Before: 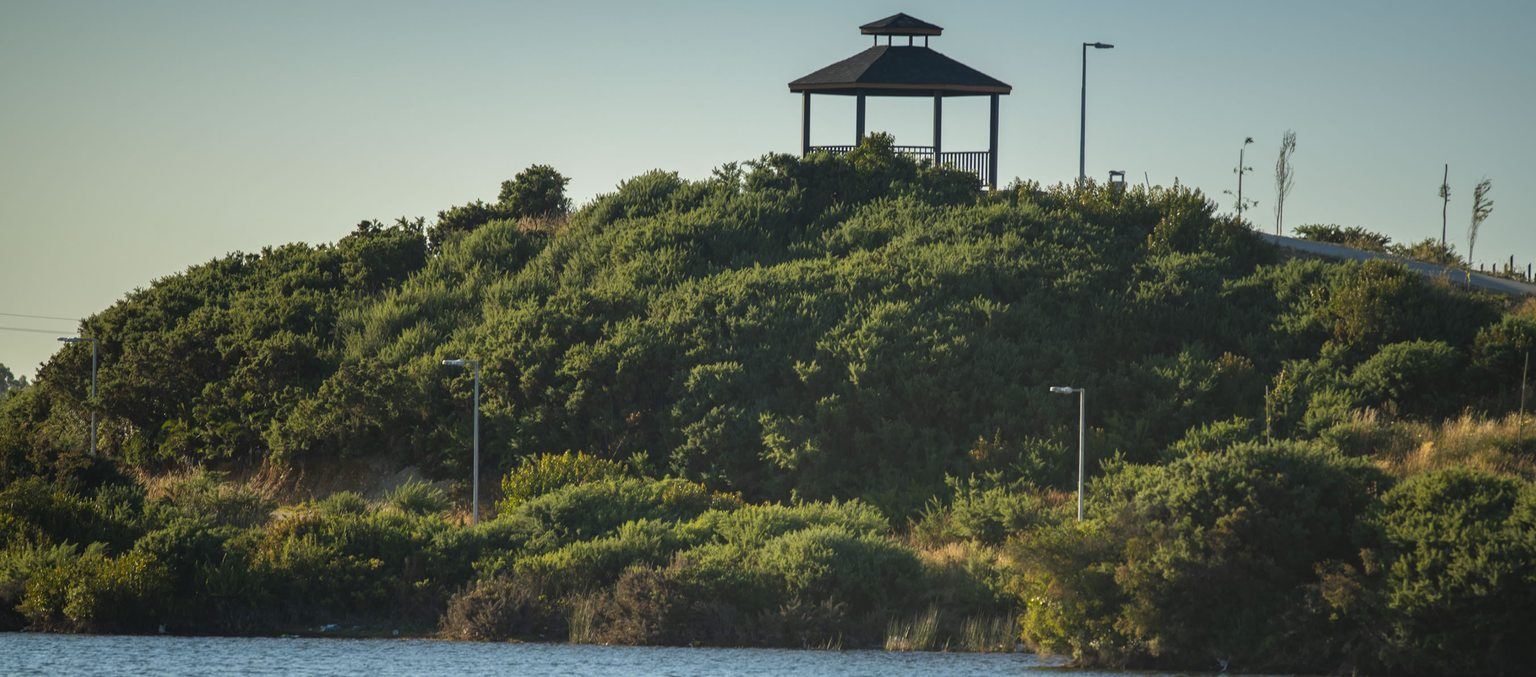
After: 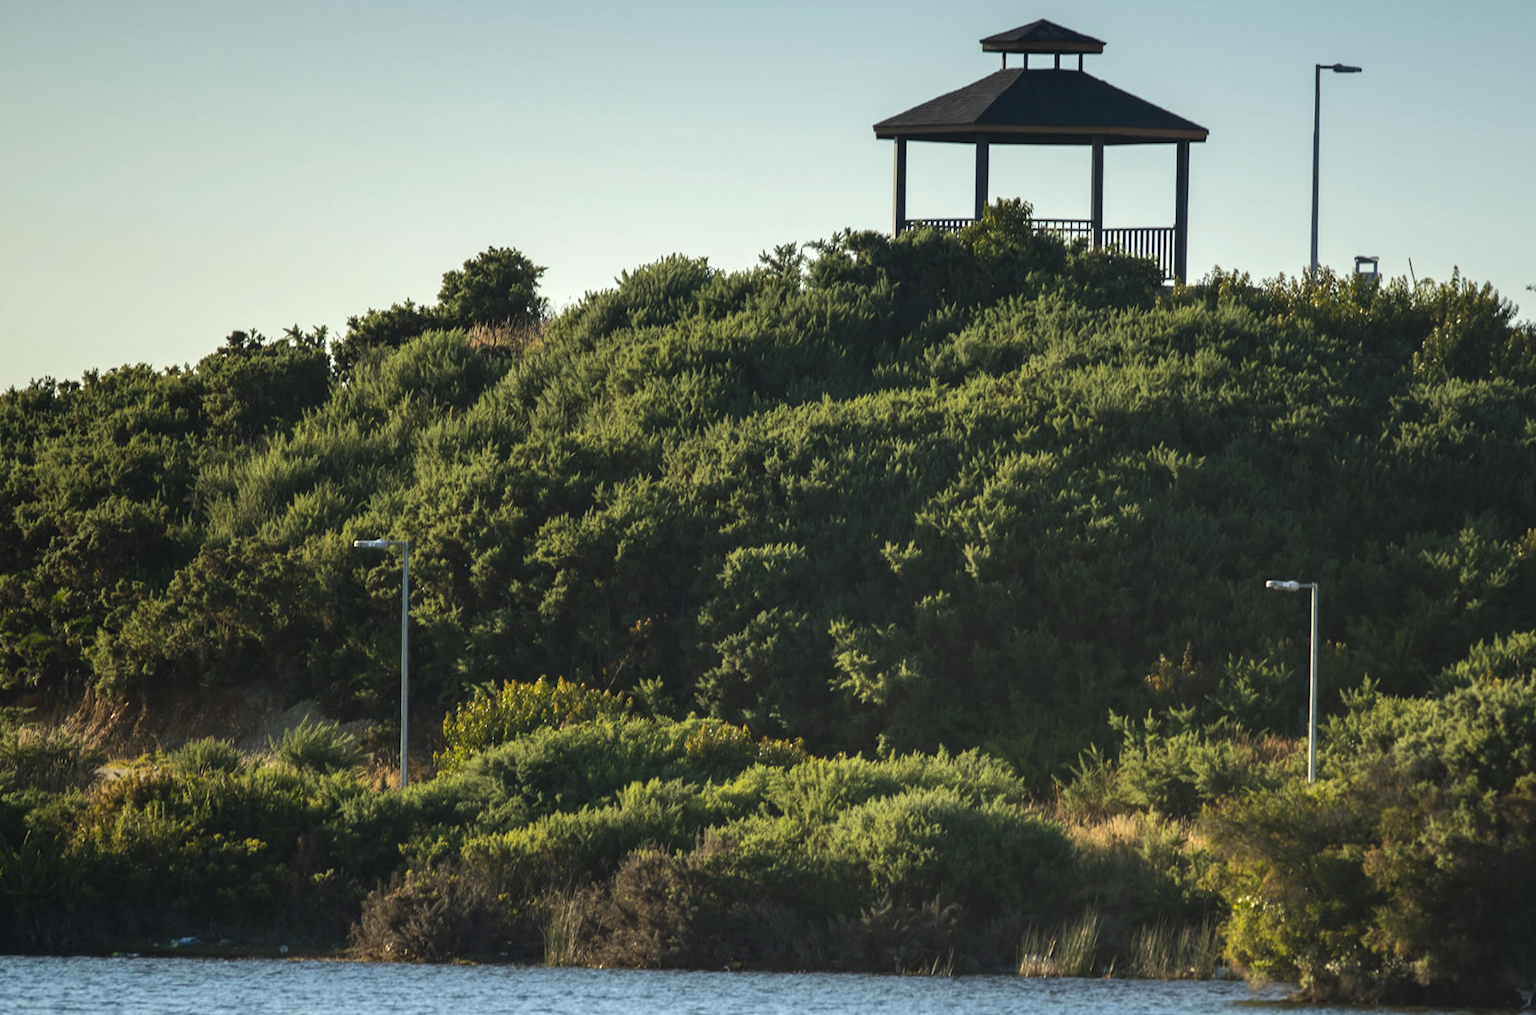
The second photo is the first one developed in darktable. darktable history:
contrast equalizer: y [[0.5, 0.5, 0.472, 0.5, 0.5, 0.5], [0.5 ×6], [0.5 ×6], [0 ×6], [0 ×6]], mix -0.302
crop and rotate: left 13.456%, right 19.89%
tone equalizer: -8 EV -0.377 EV, -7 EV -0.357 EV, -6 EV -0.33 EV, -5 EV -0.2 EV, -3 EV 0.227 EV, -2 EV 0.349 EV, -1 EV 0.392 EV, +0 EV 0.416 EV, edges refinement/feathering 500, mask exposure compensation -1.57 EV, preserve details no
